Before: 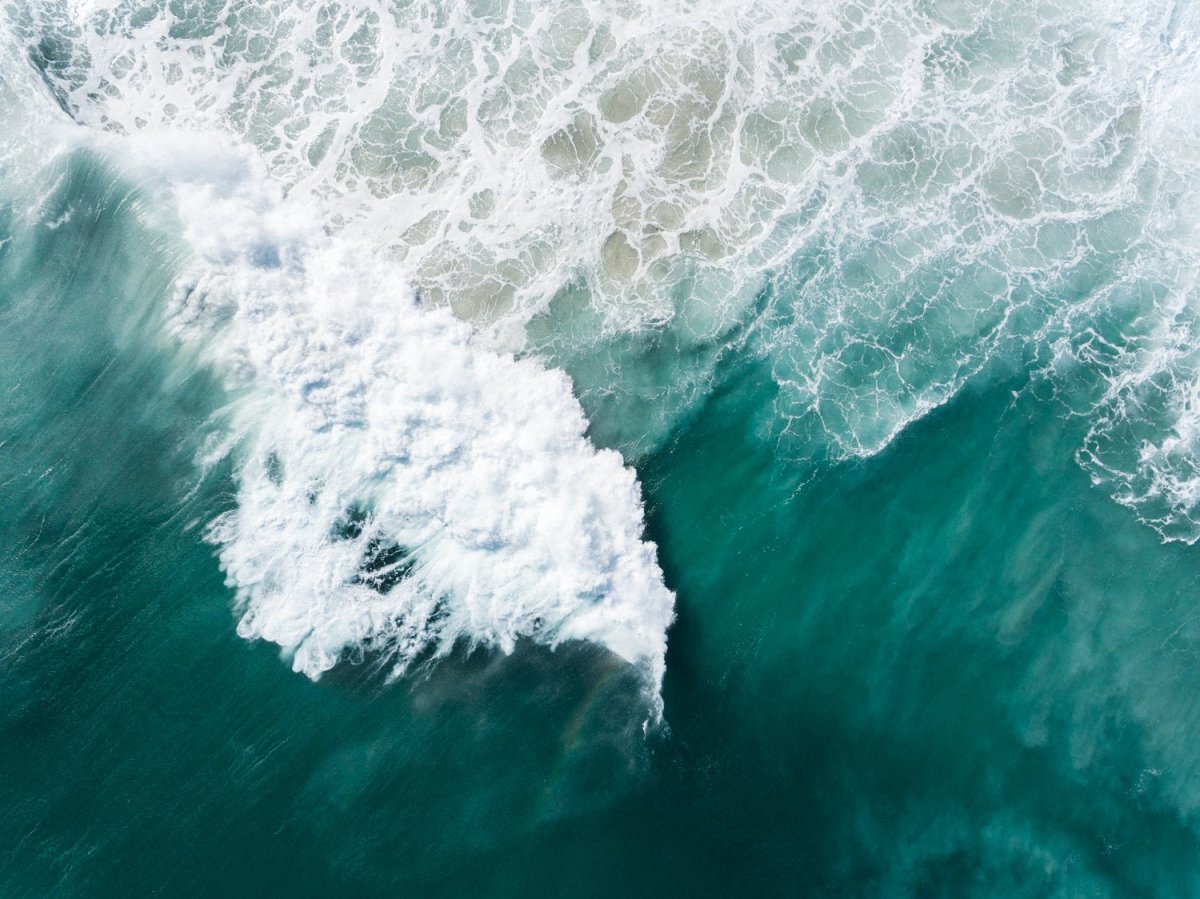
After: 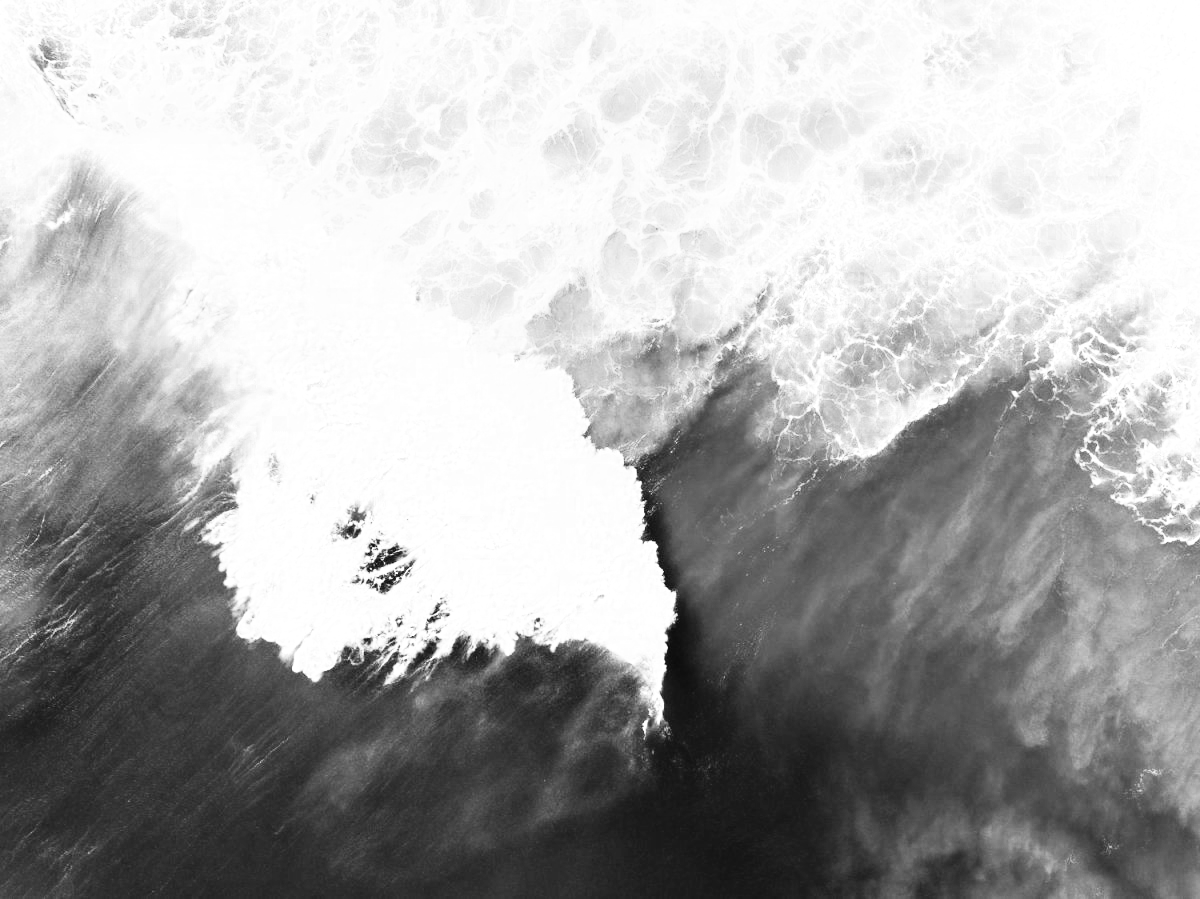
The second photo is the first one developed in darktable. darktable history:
color balance rgb: shadows lift › chroma 1%, shadows lift › hue 113°, highlights gain › chroma 0.2%, highlights gain › hue 333°, perceptual saturation grading › global saturation 20%, perceptual saturation grading › highlights -50%, perceptual saturation grading › shadows 25%, contrast -10%
color zones: curves: ch0 [(0, 0.5) (0.125, 0.4) (0.25, 0.5) (0.375, 0.4) (0.5, 0.4) (0.625, 0.6) (0.75, 0.6) (0.875, 0.5)]; ch1 [(0, 0.35) (0.125, 0.45) (0.25, 0.35) (0.375, 0.35) (0.5, 0.35) (0.625, 0.35) (0.75, 0.45) (0.875, 0.35)]; ch2 [(0, 0.6) (0.125, 0.5) (0.25, 0.5) (0.375, 0.6) (0.5, 0.6) (0.625, 0.5) (0.75, 0.5) (0.875, 0.5)]
monochrome: on, module defaults
rgb curve: curves: ch0 [(0, 0) (0.21, 0.15) (0.24, 0.21) (0.5, 0.75) (0.75, 0.96) (0.89, 0.99) (1, 1)]; ch1 [(0, 0.02) (0.21, 0.13) (0.25, 0.2) (0.5, 0.67) (0.75, 0.9) (0.89, 0.97) (1, 1)]; ch2 [(0, 0.02) (0.21, 0.13) (0.25, 0.2) (0.5, 0.67) (0.75, 0.9) (0.89, 0.97) (1, 1)], compensate middle gray true
